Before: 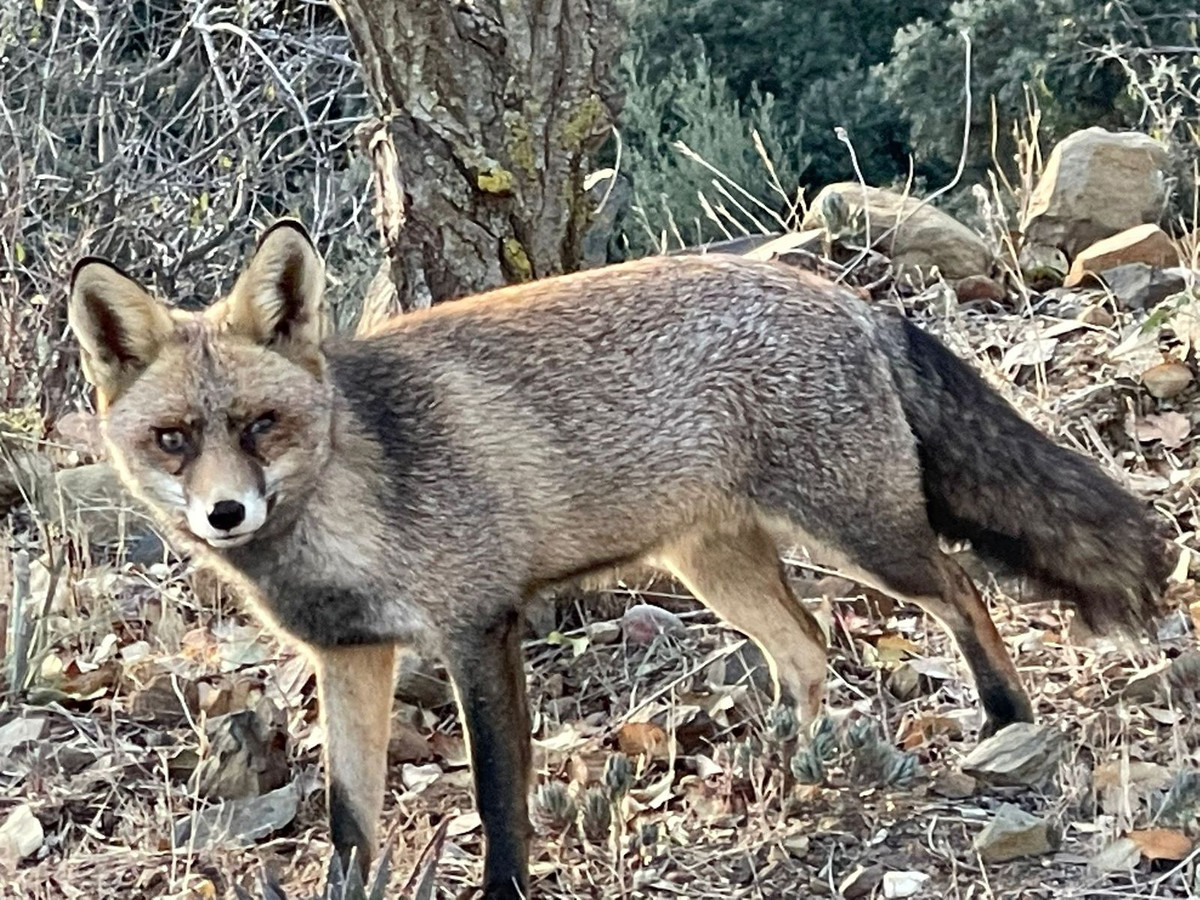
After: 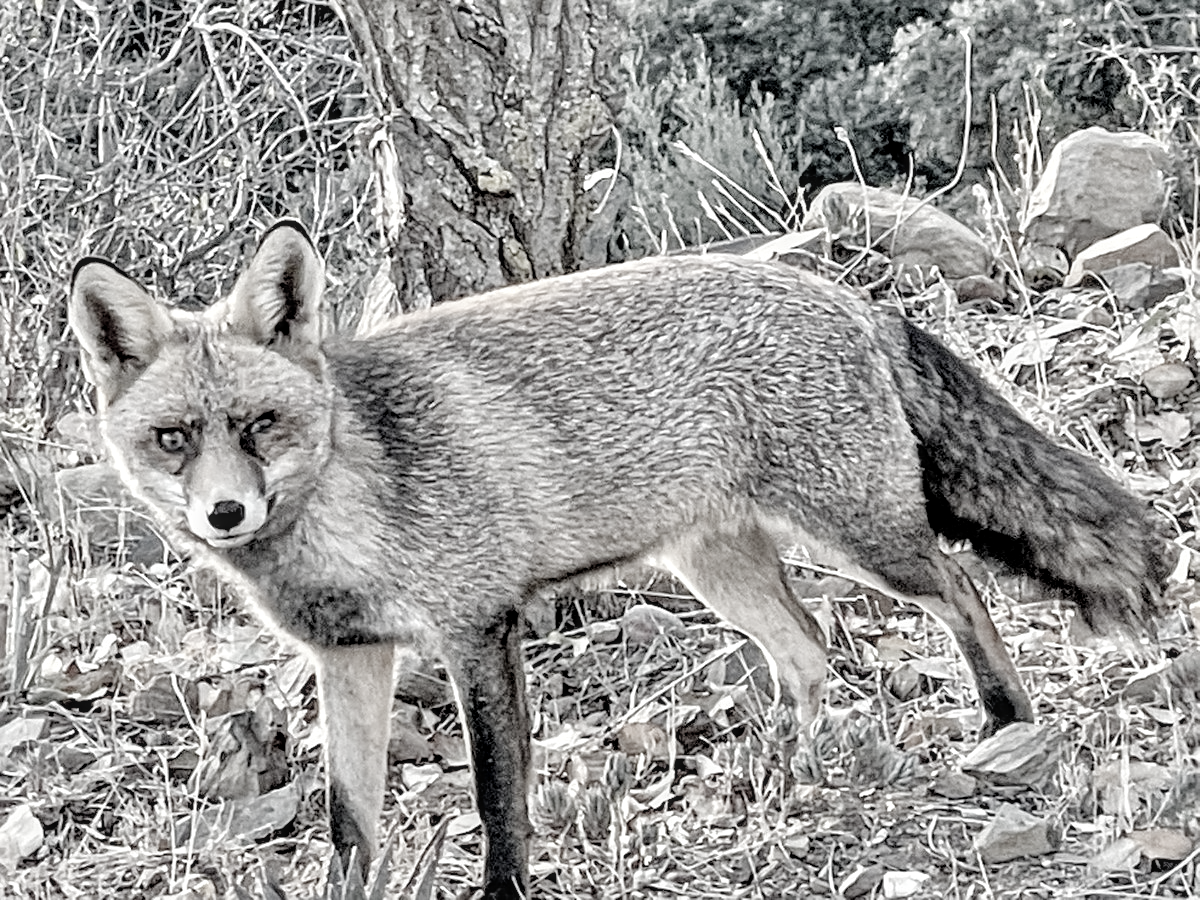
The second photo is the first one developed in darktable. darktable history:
color correction: highlights b* 0.05, saturation 0.167
sharpen: on, module defaults
tone equalizer: -7 EV 0.155 EV, -6 EV 0.63 EV, -5 EV 1.19 EV, -4 EV 1.35 EV, -3 EV 1.18 EV, -2 EV 0.6 EV, -1 EV 0.147 EV, mask exposure compensation -0.492 EV
exposure: exposure 0.02 EV, compensate exposure bias true, compensate highlight preservation false
tone curve: curves: ch0 [(0, 0.019) (0.066, 0.043) (0.189, 0.182) (0.368, 0.407) (0.501, 0.564) (0.677, 0.729) (0.851, 0.861) (0.997, 0.959)]; ch1 [(0, 0) (0.187, 0.121) (0.388, 0.346) (0.437, 0.409) (0.474, 0.472) (0.499, 0.501) (0.514, 0.507) (0.548, 0.557) (0.653, 0.663) (0.812, 0.856) (1, 1)]; ch2 [(0, 0) (0.246, 0.214) (0.421, 0.427) (0.459, 0.484) (0.5, 0.504) (0.518, 0.516) (0.529, 0.548) (0.56, 0.576) (0.607, 0.63) (0.744, 0.734) (0.867, 0.821) (0.993, 0.889)], preserve colors none
local contrast: highlights 32%, detail 135%
